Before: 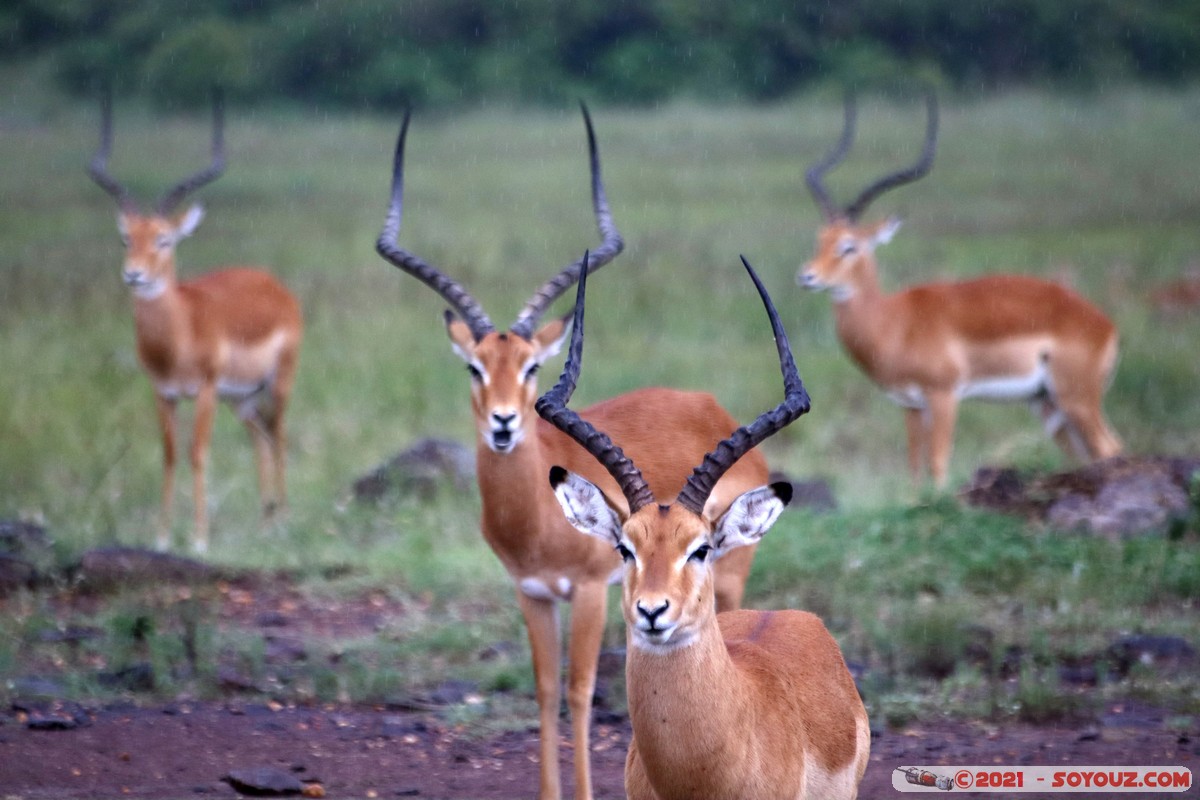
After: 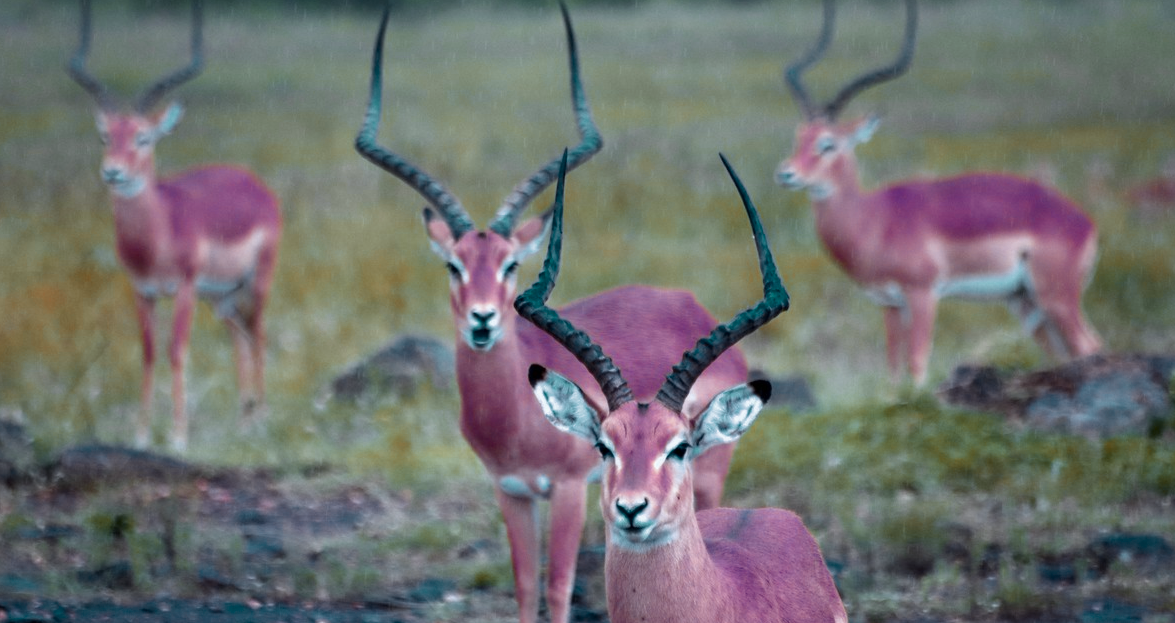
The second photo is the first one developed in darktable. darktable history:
color zones: curves: ch0 [(0.826, 0.353)]; ch1 [(0.242, 0.647) (0.889, 0.342)]; ch2 [(0.246, 0.089) (0.969, 0.068)]
crop and rotate: left 1.814%, top 12.818%, right 0.25%, bottom 9.225%
white balance: red 0.976, blue 1.04
